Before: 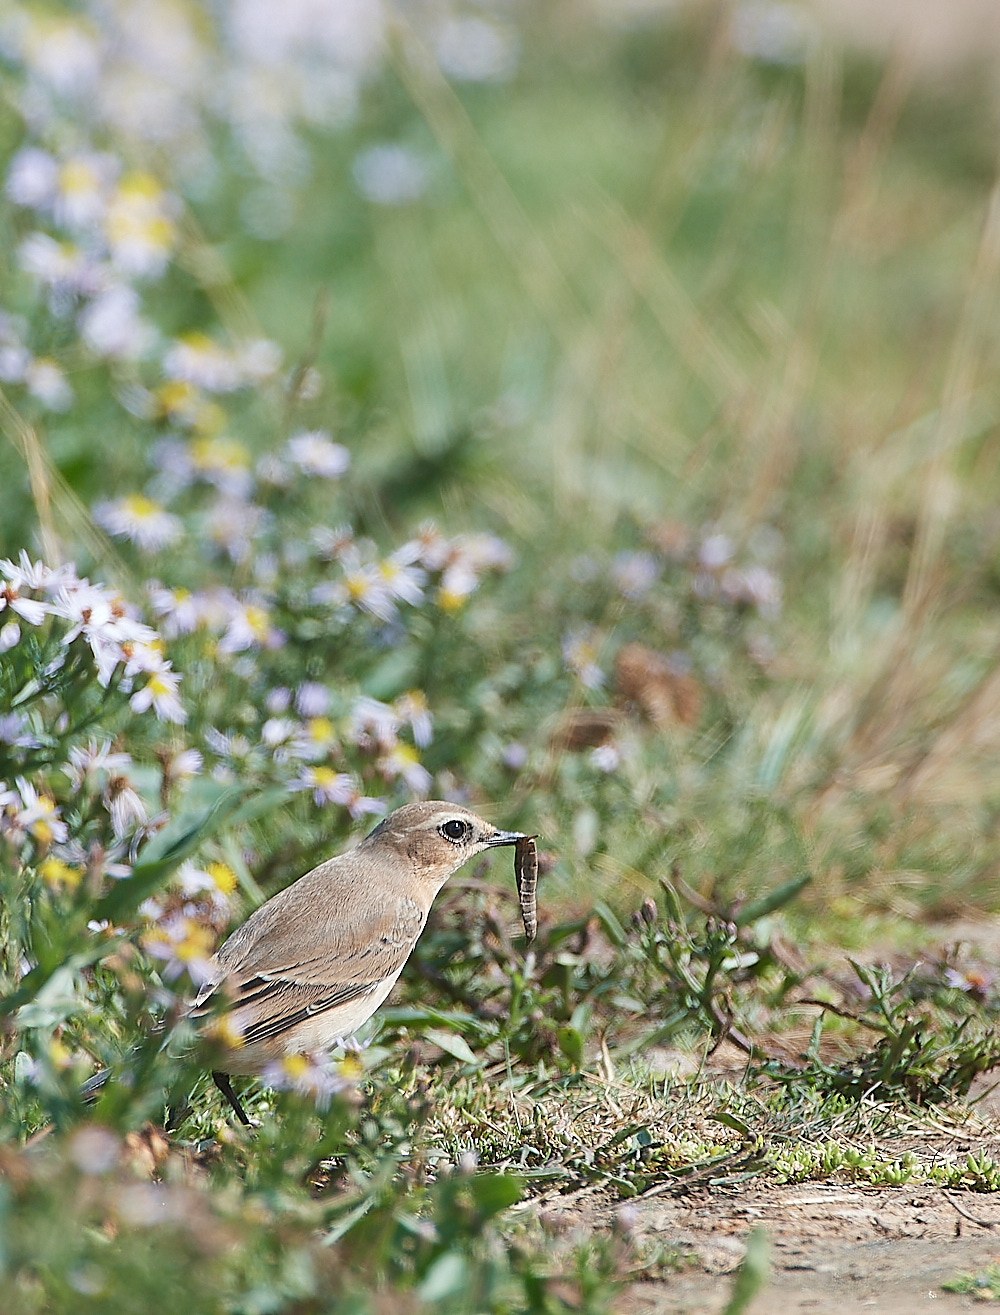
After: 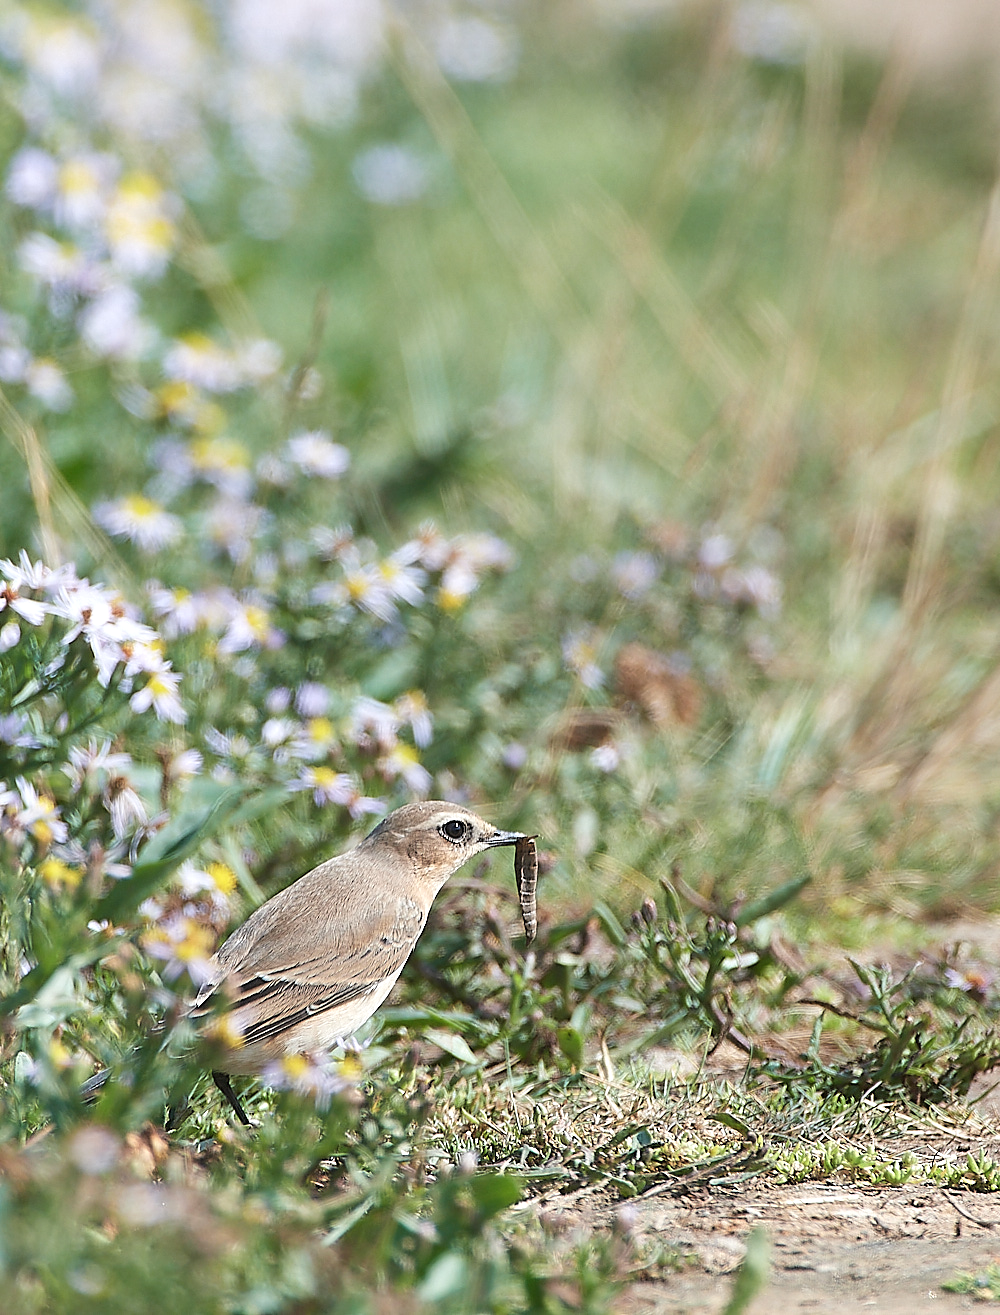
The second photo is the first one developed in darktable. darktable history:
shadows and highlights: radius 45.69, white point adjustment 6.48, compress 79.45%, soften with gaussian
